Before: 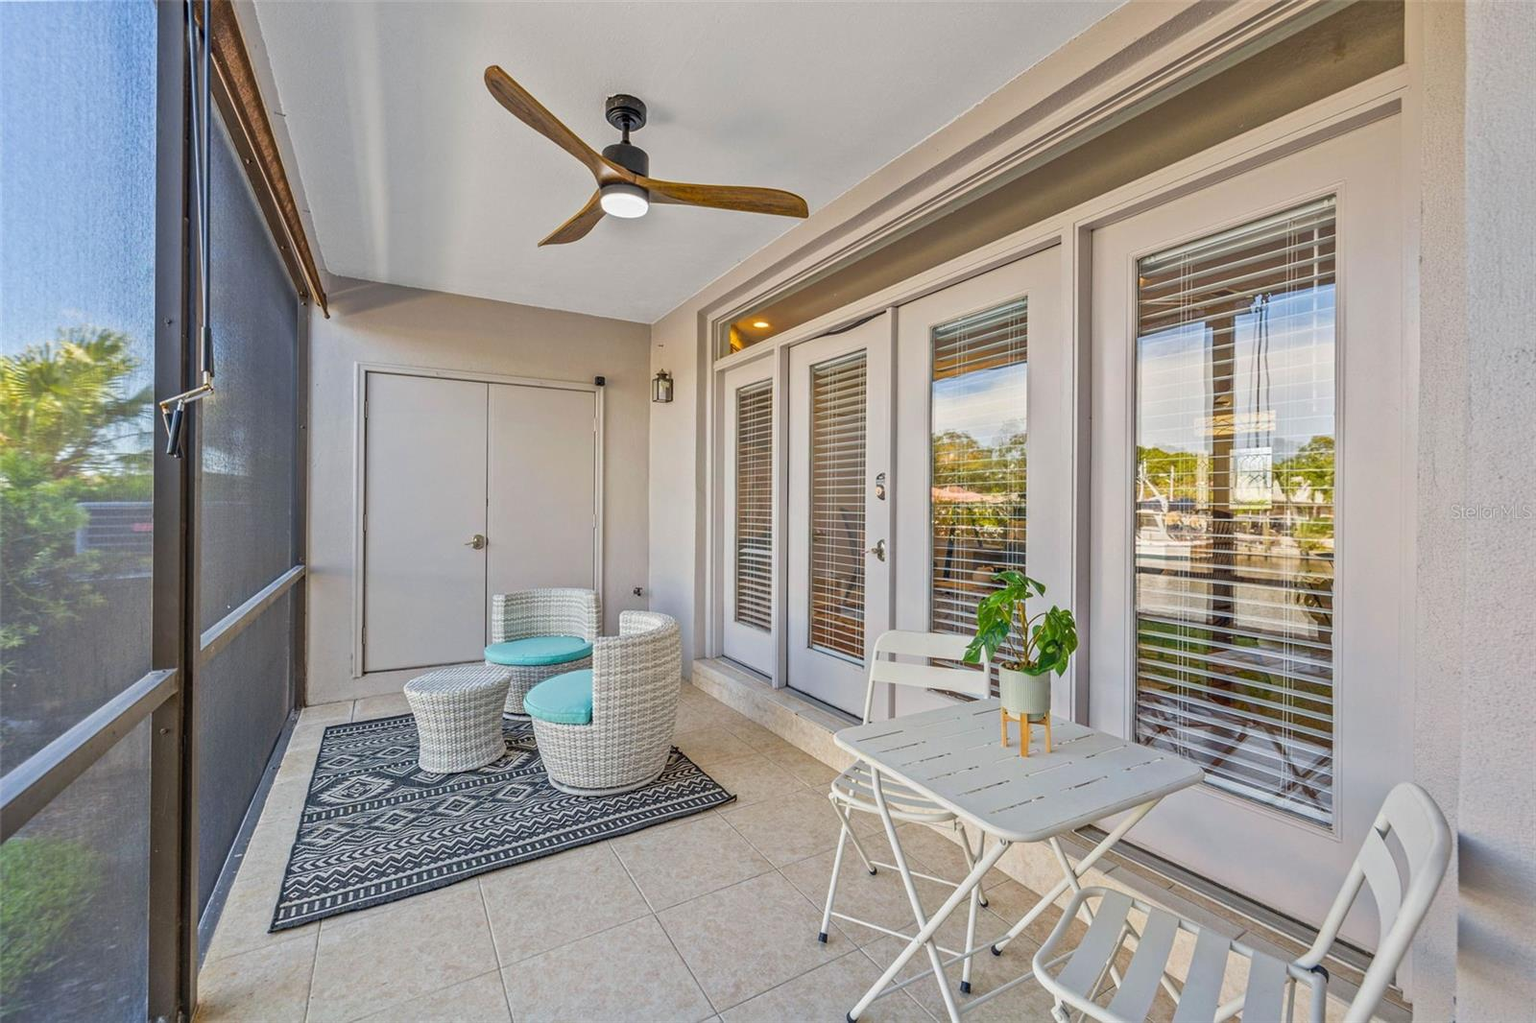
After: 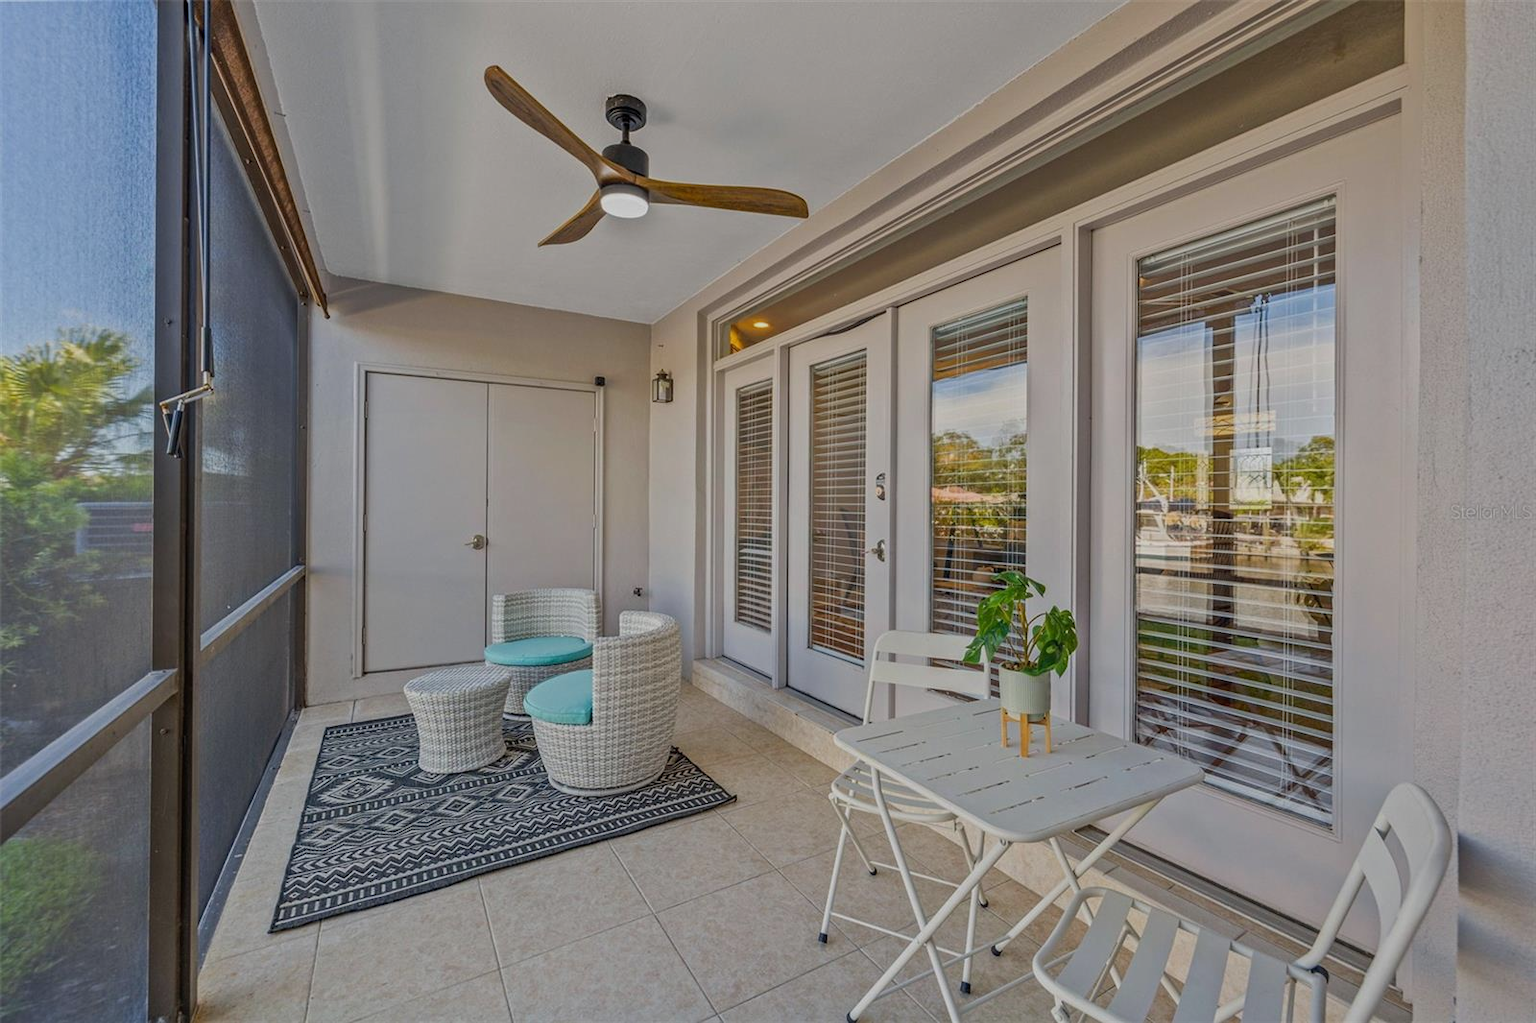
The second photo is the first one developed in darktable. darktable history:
exposure: exposure -0.598 EV, compensate highlight preservation false
